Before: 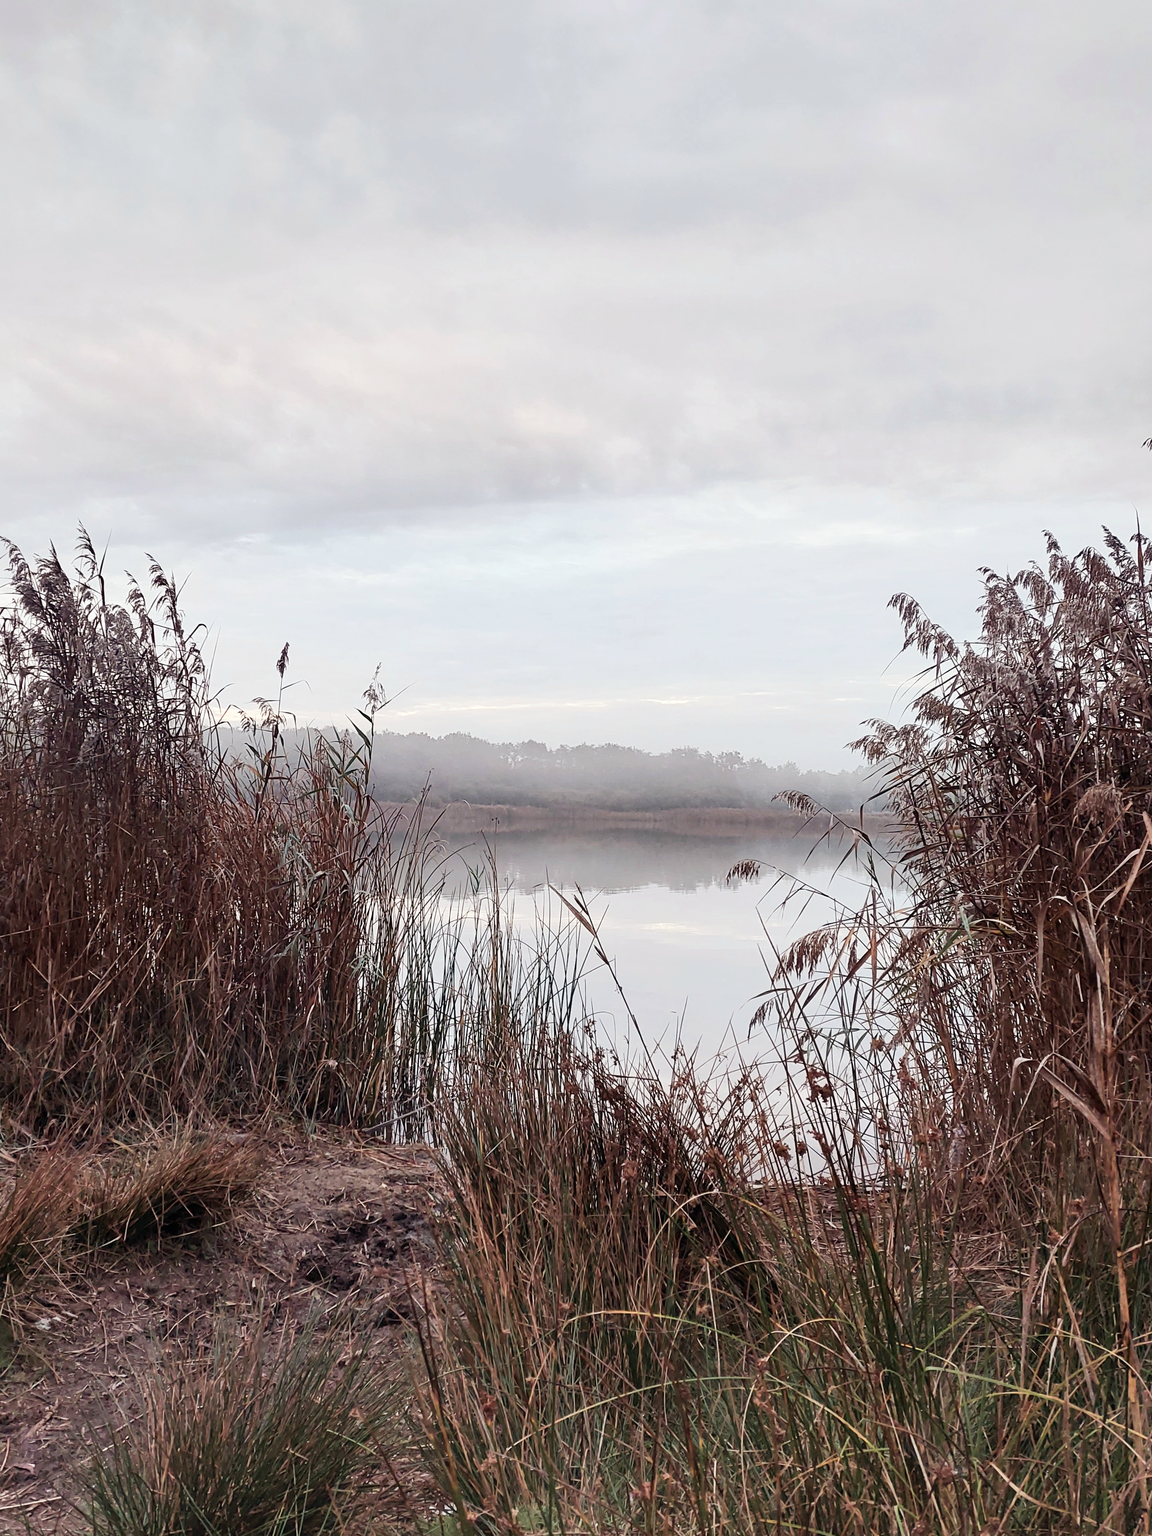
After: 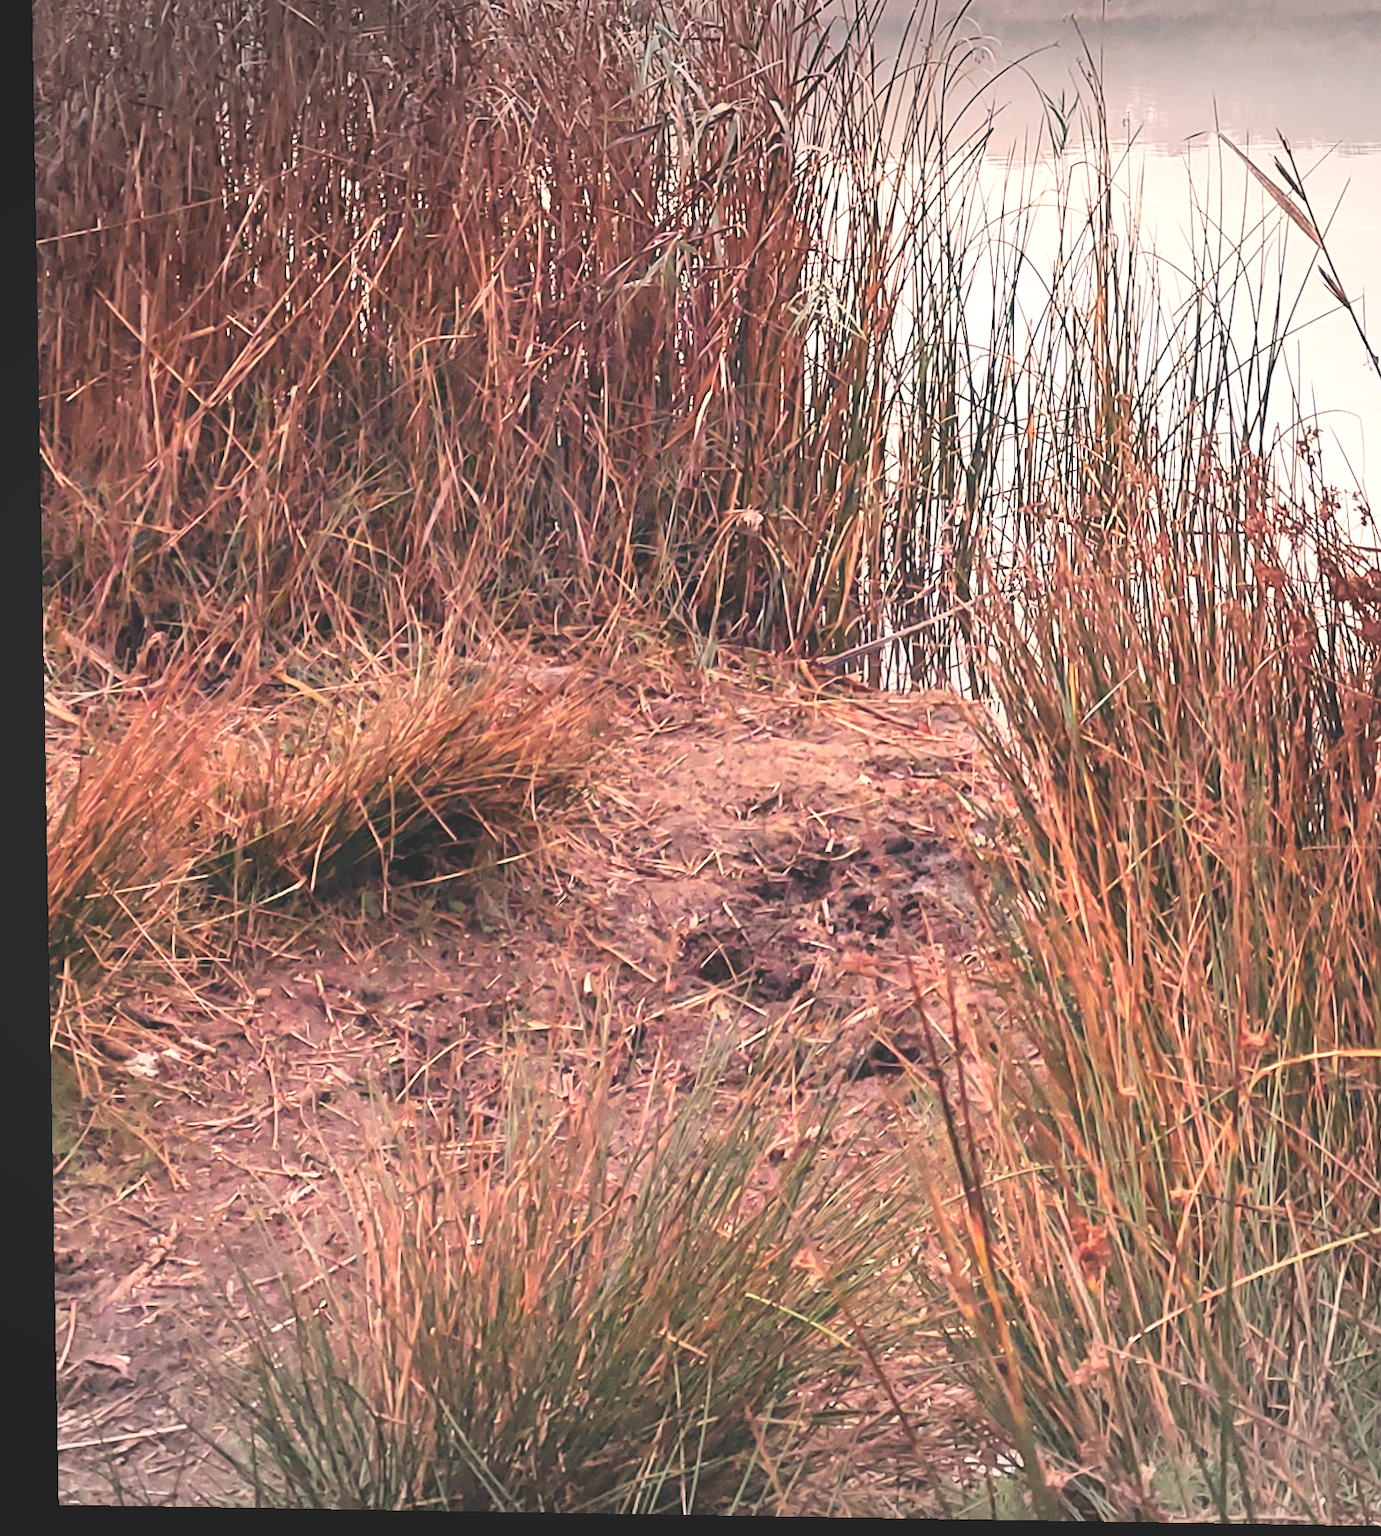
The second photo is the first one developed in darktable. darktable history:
contrast brightness saturation: contrast 0.07, brightness 0.18, saturation 0.4
crop and rotate: top 54.778%, right 46.61%, bottom 0.159%
exposure: exposure 0.722 EV, compensate highlight preservation false
white balance: red 1.127, blue 0.943
vignetting: fall-off start 100%, brightness -0.282, width/height ratio 1.31
color balance: lift [1.007, 1, 1, 1], gamma [1.097, 1, 1, 1]
rotate and perspective: lens shift (vertical) 0.048, lens shift (horizontal) -0.024, automatic cropping off
